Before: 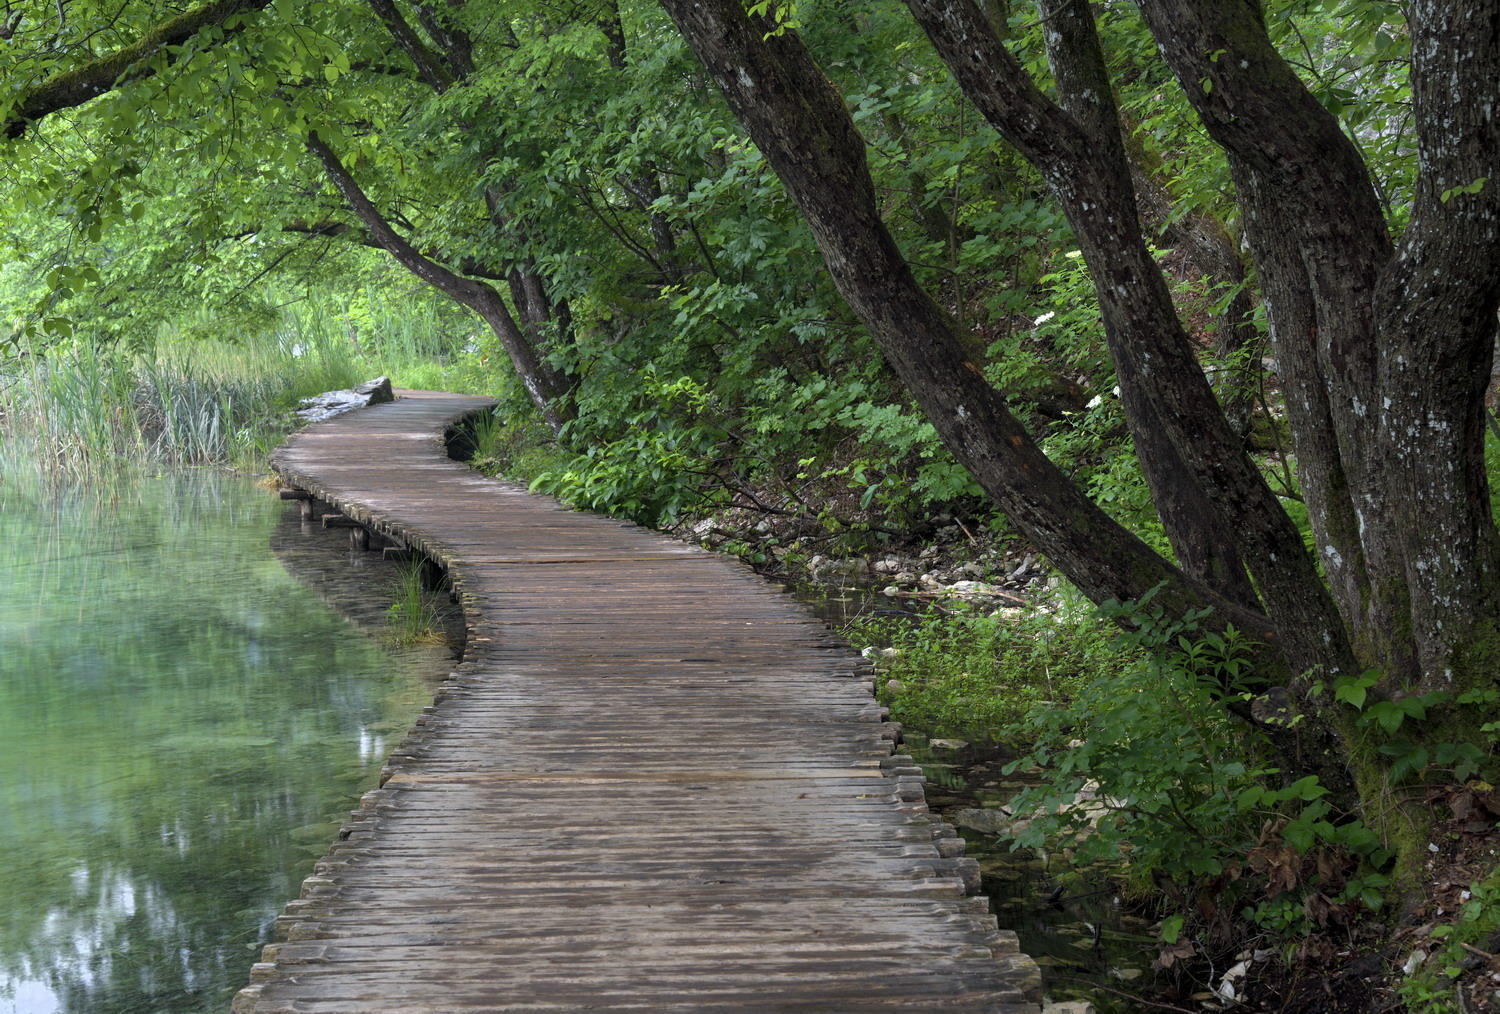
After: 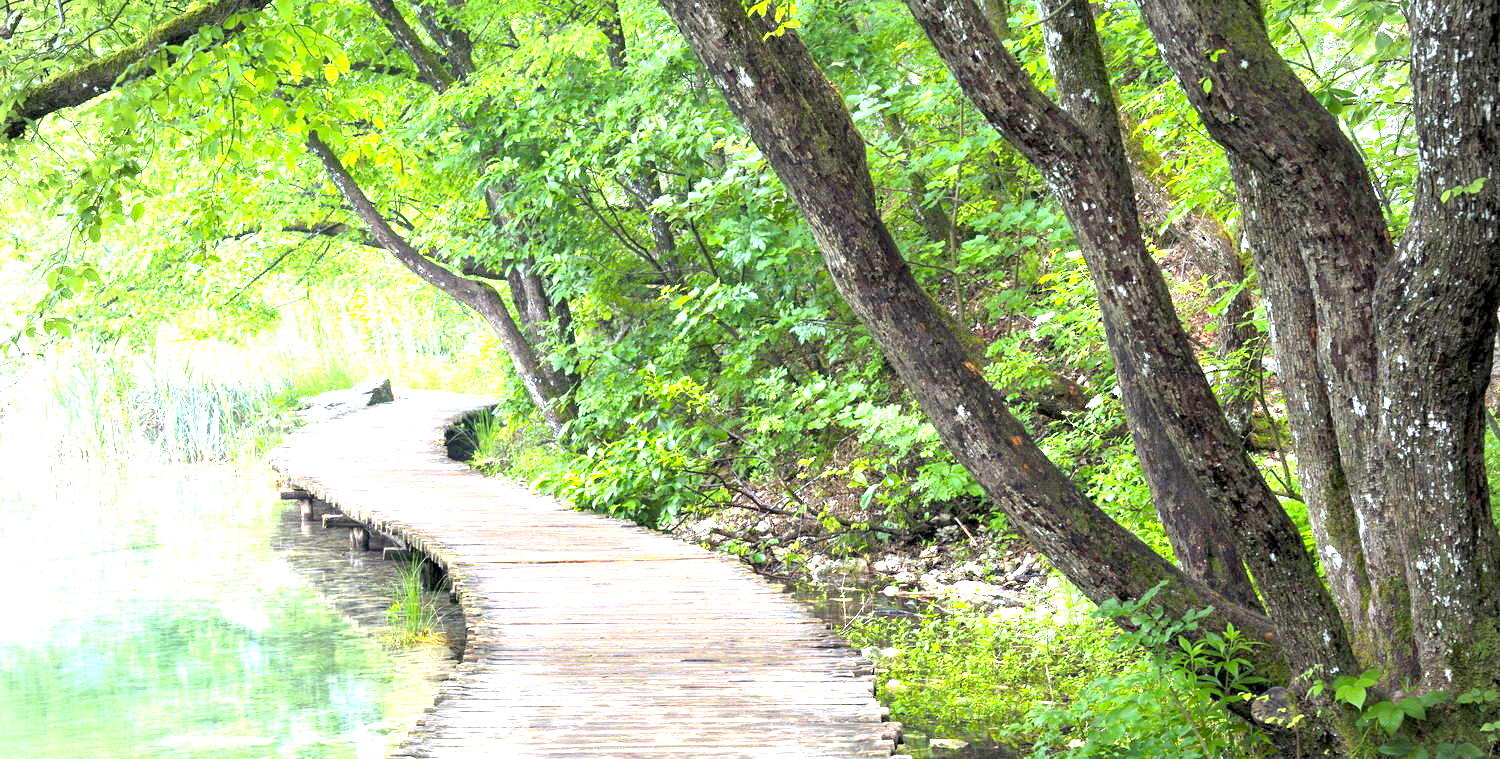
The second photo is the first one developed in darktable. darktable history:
vignetting: on, module defaults
color balance rgb: perceptual saturation grading › global saturation 20%, global vibrance 10%
crop: bottom 24.967%
exposure: black level correction 0.001, exposure 2.607 EV, compensate exposure bias true, compensate highlight preservation false
